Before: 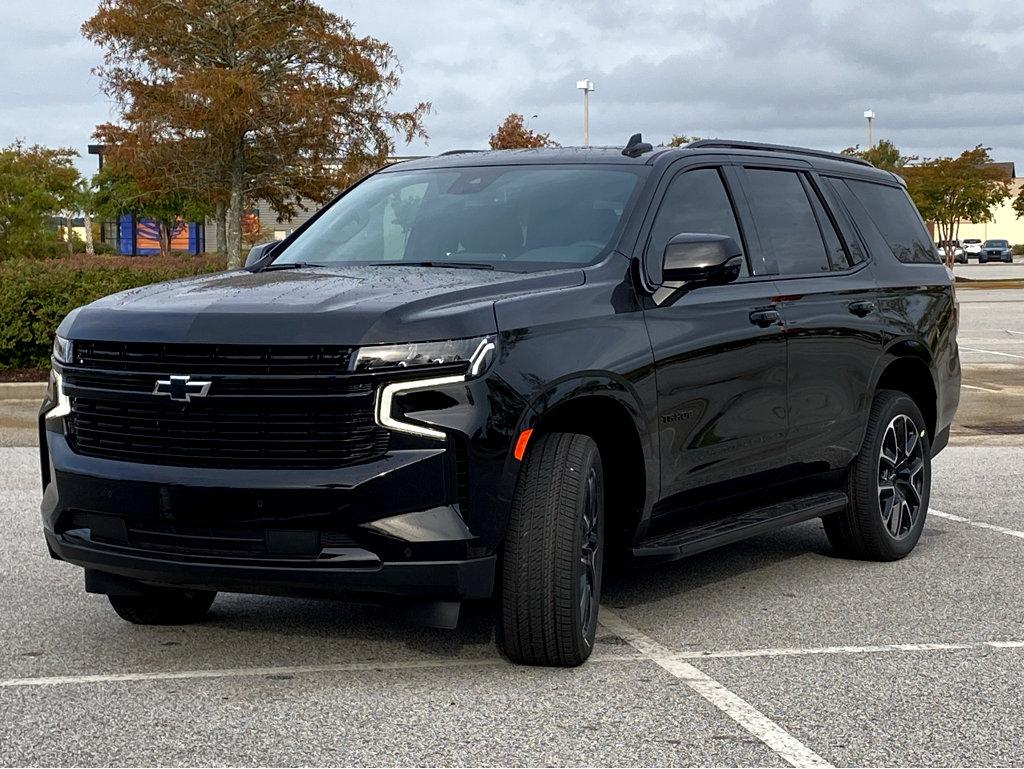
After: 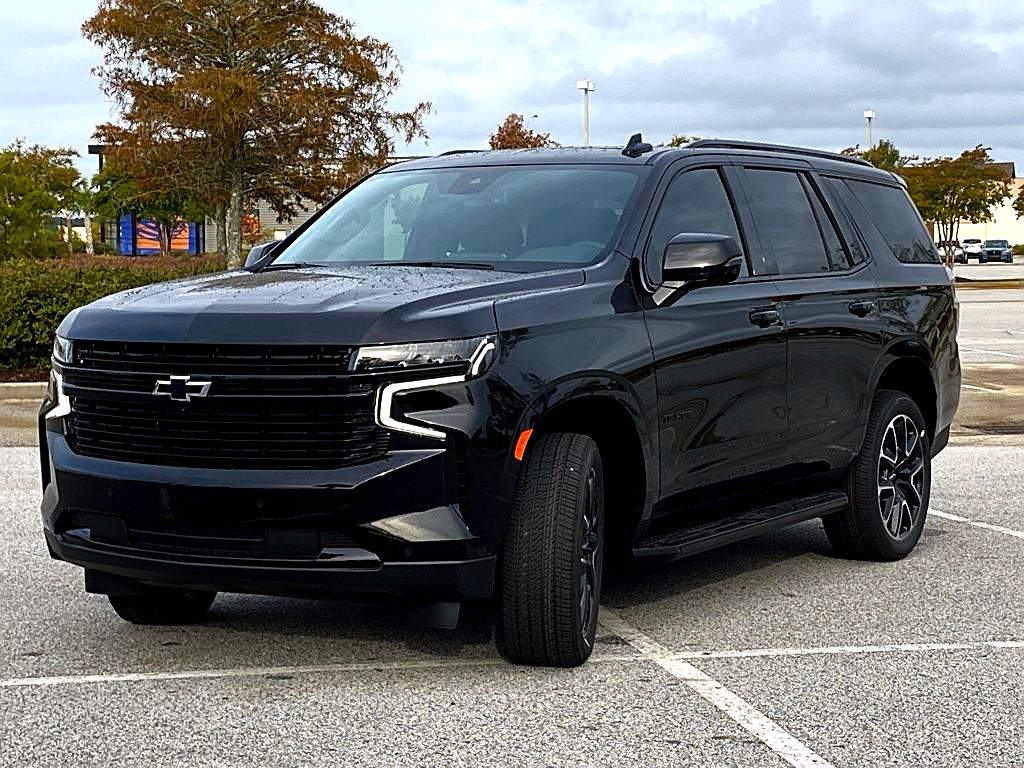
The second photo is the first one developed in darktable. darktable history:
color balance rgb: linear chroma grading › global chroma 14.925%, perceptual saturation grading › global saturation 1.049%, perceptual saturation grading › highlights -2.424%, perceptual saturation grading › mid-tones 3.413%, perceptual saturation grading › shadows 7.023%
sharpen: on, module defaults
tone equalizer: -8 EV -0.42 EV, -7 EV -0.422 EV, -6 EV -0.367 EV, -5 EV -0.204 EV, -3 EV 0.206 EV, -2 EV 0.335 EV, -1 EV 0.392 EV, +0 EV 0.389 EV, edges refinement/feathering 500, mask exposure compensation -1.57 EV, preserve details no
